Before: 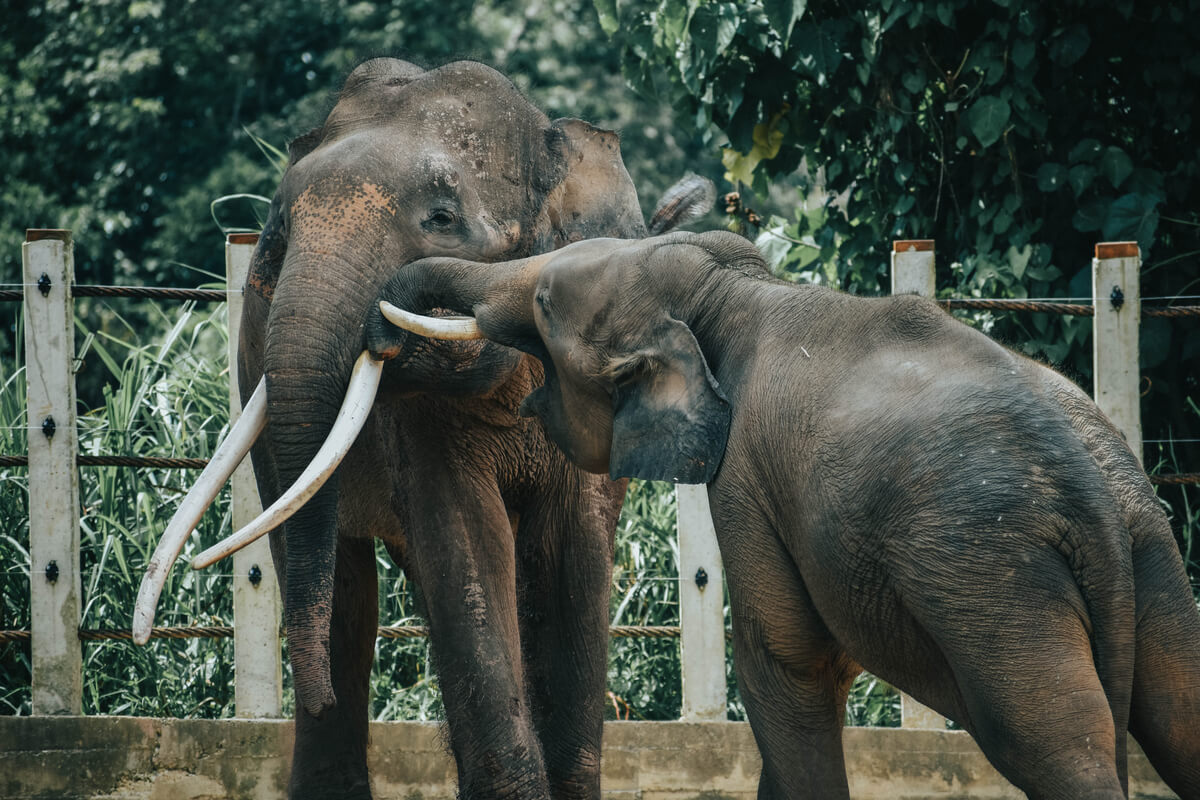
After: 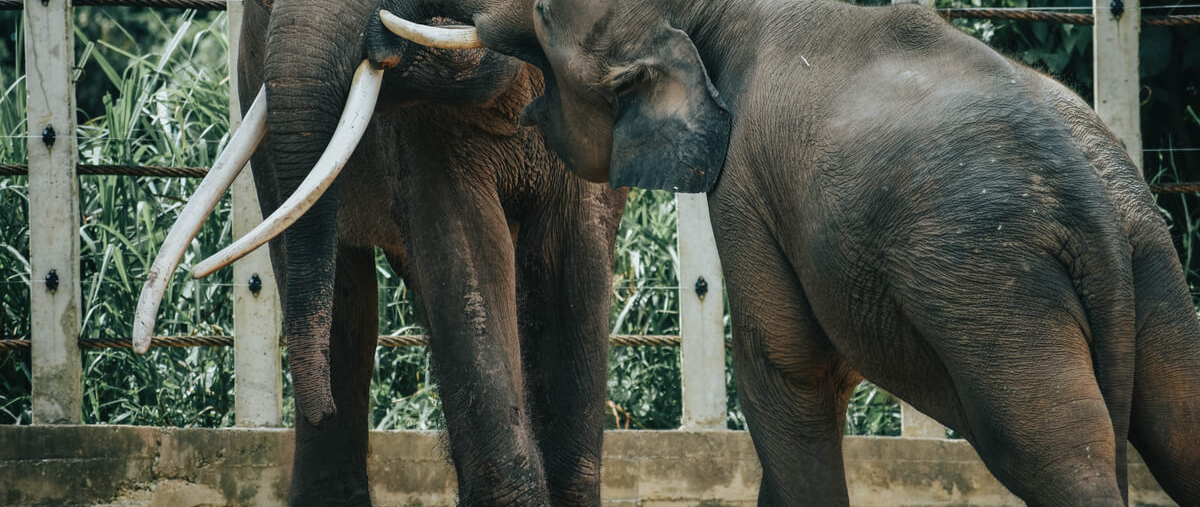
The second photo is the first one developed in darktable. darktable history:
crop and rotate: top 36.605%
